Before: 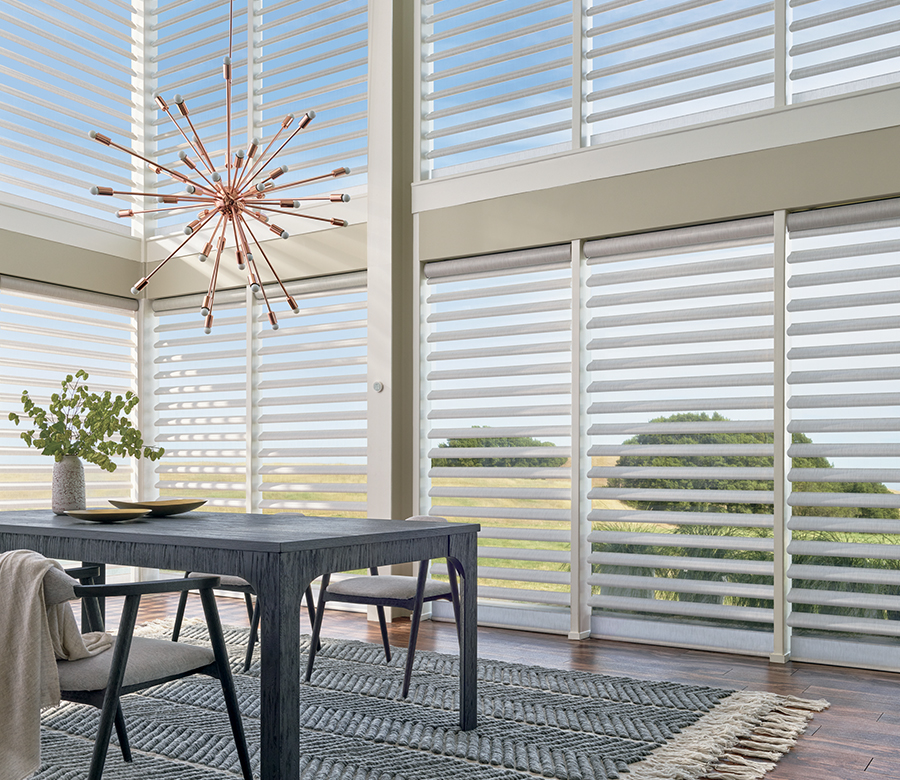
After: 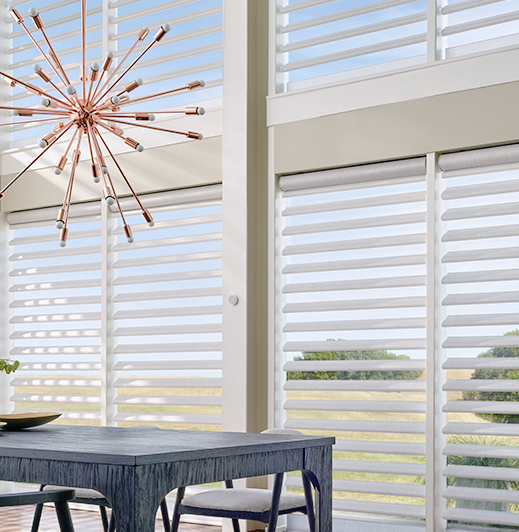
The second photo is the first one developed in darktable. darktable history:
white balance: red 1.004, blue 1.024
crop: left 16.202%, top 11.208%, right 26.045%, bottom 20.557%
tone curve: curves: ch0 [(0, 0) (0.003, 0.011) (0.011, 0.012) (0.025, 0.013) (0.044, 0.023) (0.069, 0.04) (0.1, 0.06) (0.136, 0.094) (0.177, 0.145) (0.224, 0.213) (0.277, 0.301) (0.335, 0.389) (0.399, 0.473) (0.468, 0.554) (0.543, 0.627) (0.623, 0.694) (0.709, 0.763) (0.801, 0.83) (0.898, 0.906) (1, 1)], preserve colors none
